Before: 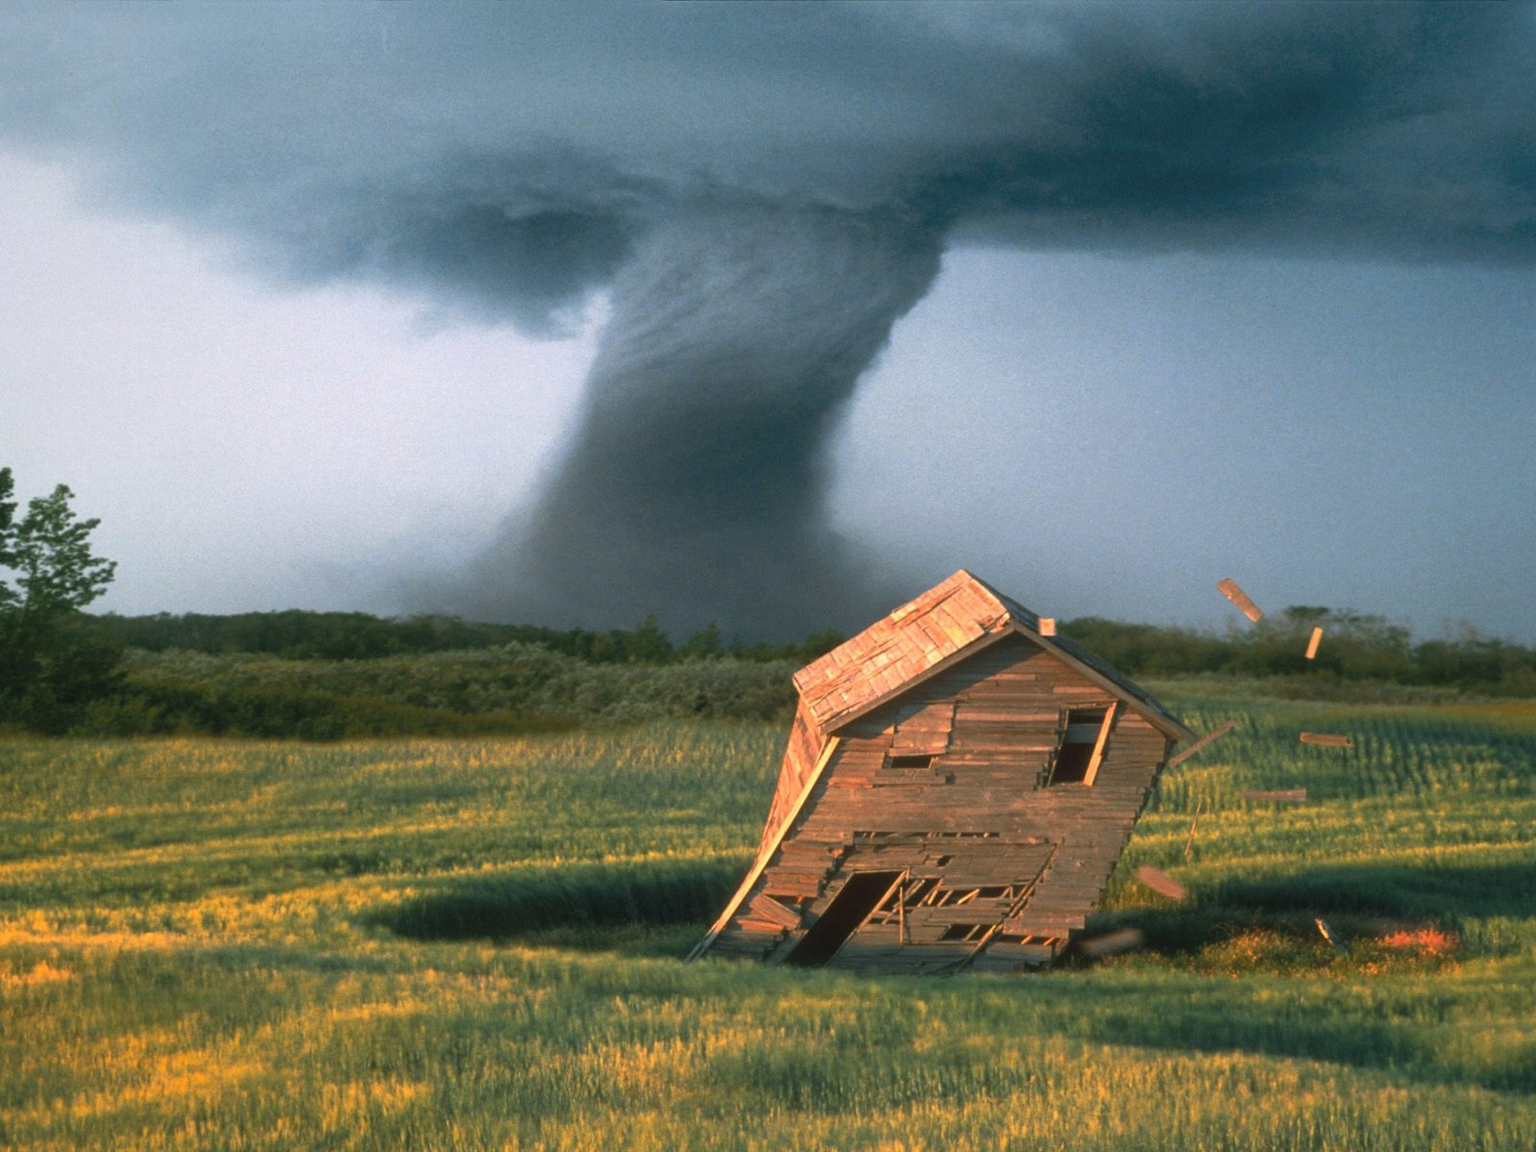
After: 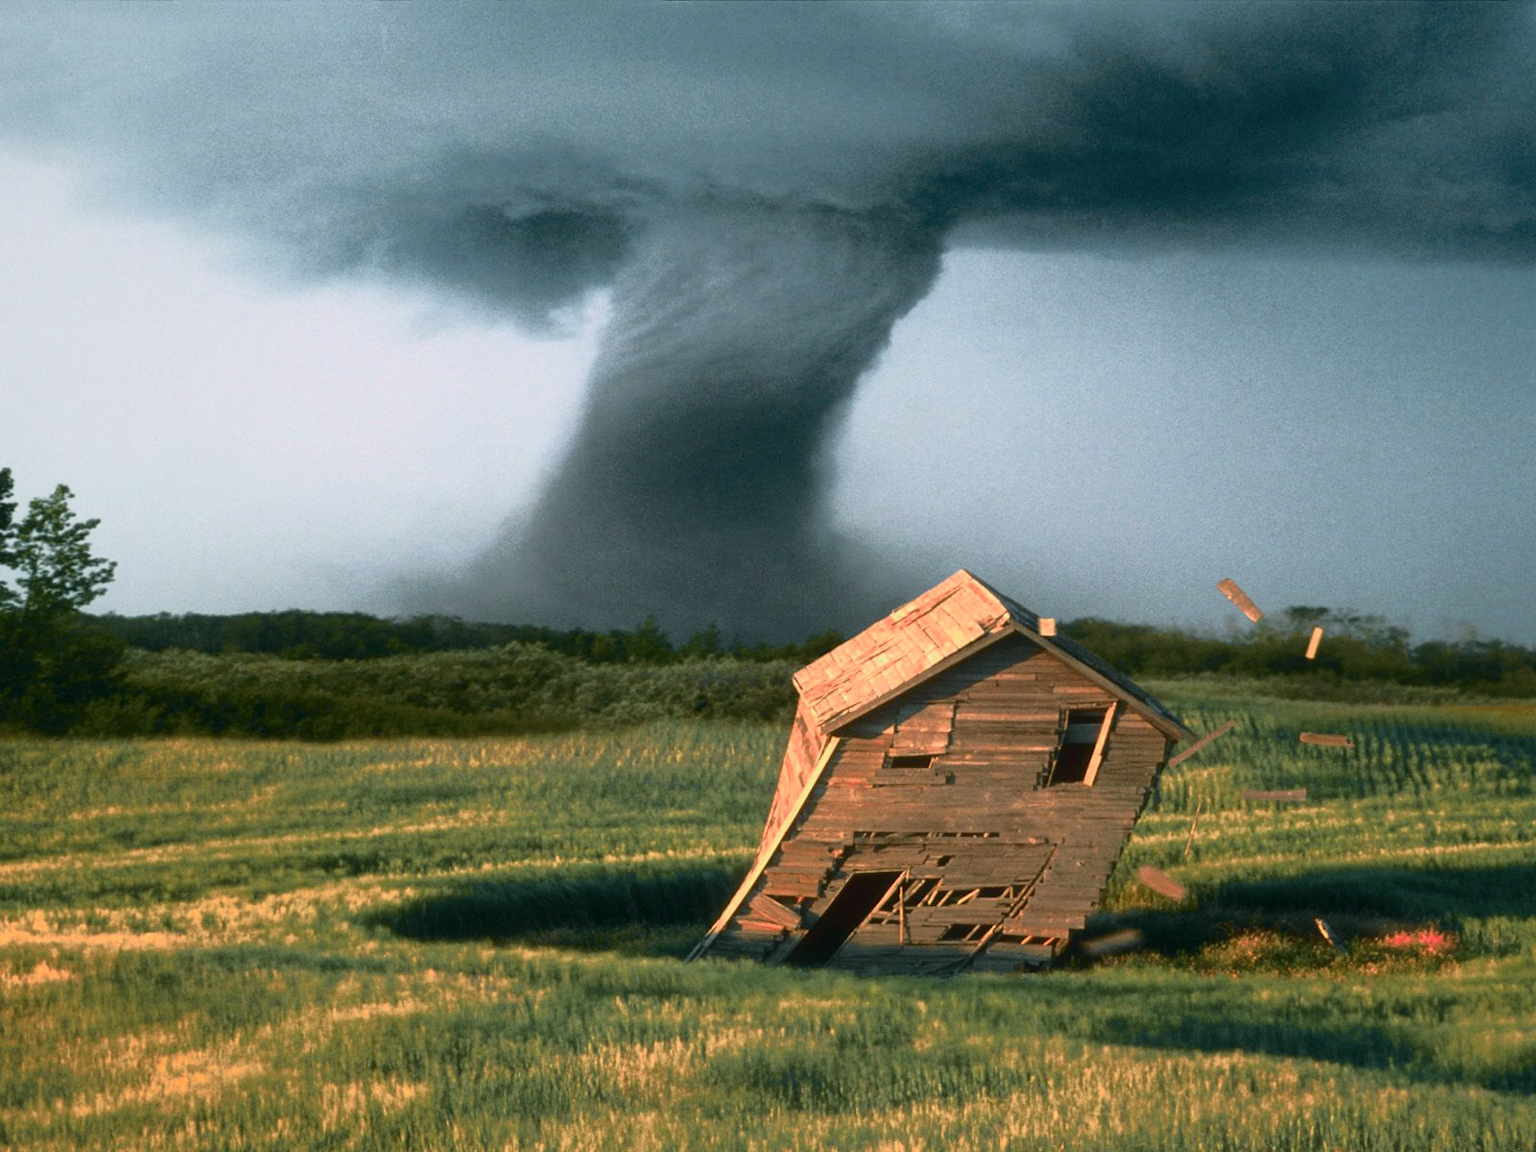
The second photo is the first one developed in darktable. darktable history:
tone curve: curves: ch0 [(0, 0.008) (0.081, 0.044) (0.177, 0.123) (0.283, 0.253) (0.416, 0.449) (0.495, 0.524) (0.661, 0.756) (0.796, 0.859) (1, 0.951)]; ch1 [(0, 0) (0.161, 0.092) (0.35, 0.33) (0.392, 0.392) (0.427, 0.426) (0.479, 0.472) (0.505, 0.5) (0.521, 0.524) (0.567, 0.564) (0.583, 0.588) (0.625, 0.627) (0.678, 0.733) (1, 1)]; ch2 [(0, 0) (0.346, 0.362) (0.404, 0.427) (0.502, 0.499) (0.531, 0.523) (0.544, 0.561) (0.58, 0.59) (0.629, 0.642) (0.717, 0.678) (1, 1)], color space Lab, independent channels, preserve colors none
base curve: curves: ch0 [(0, 0) (0.74, 0.67) (1, 1)]
